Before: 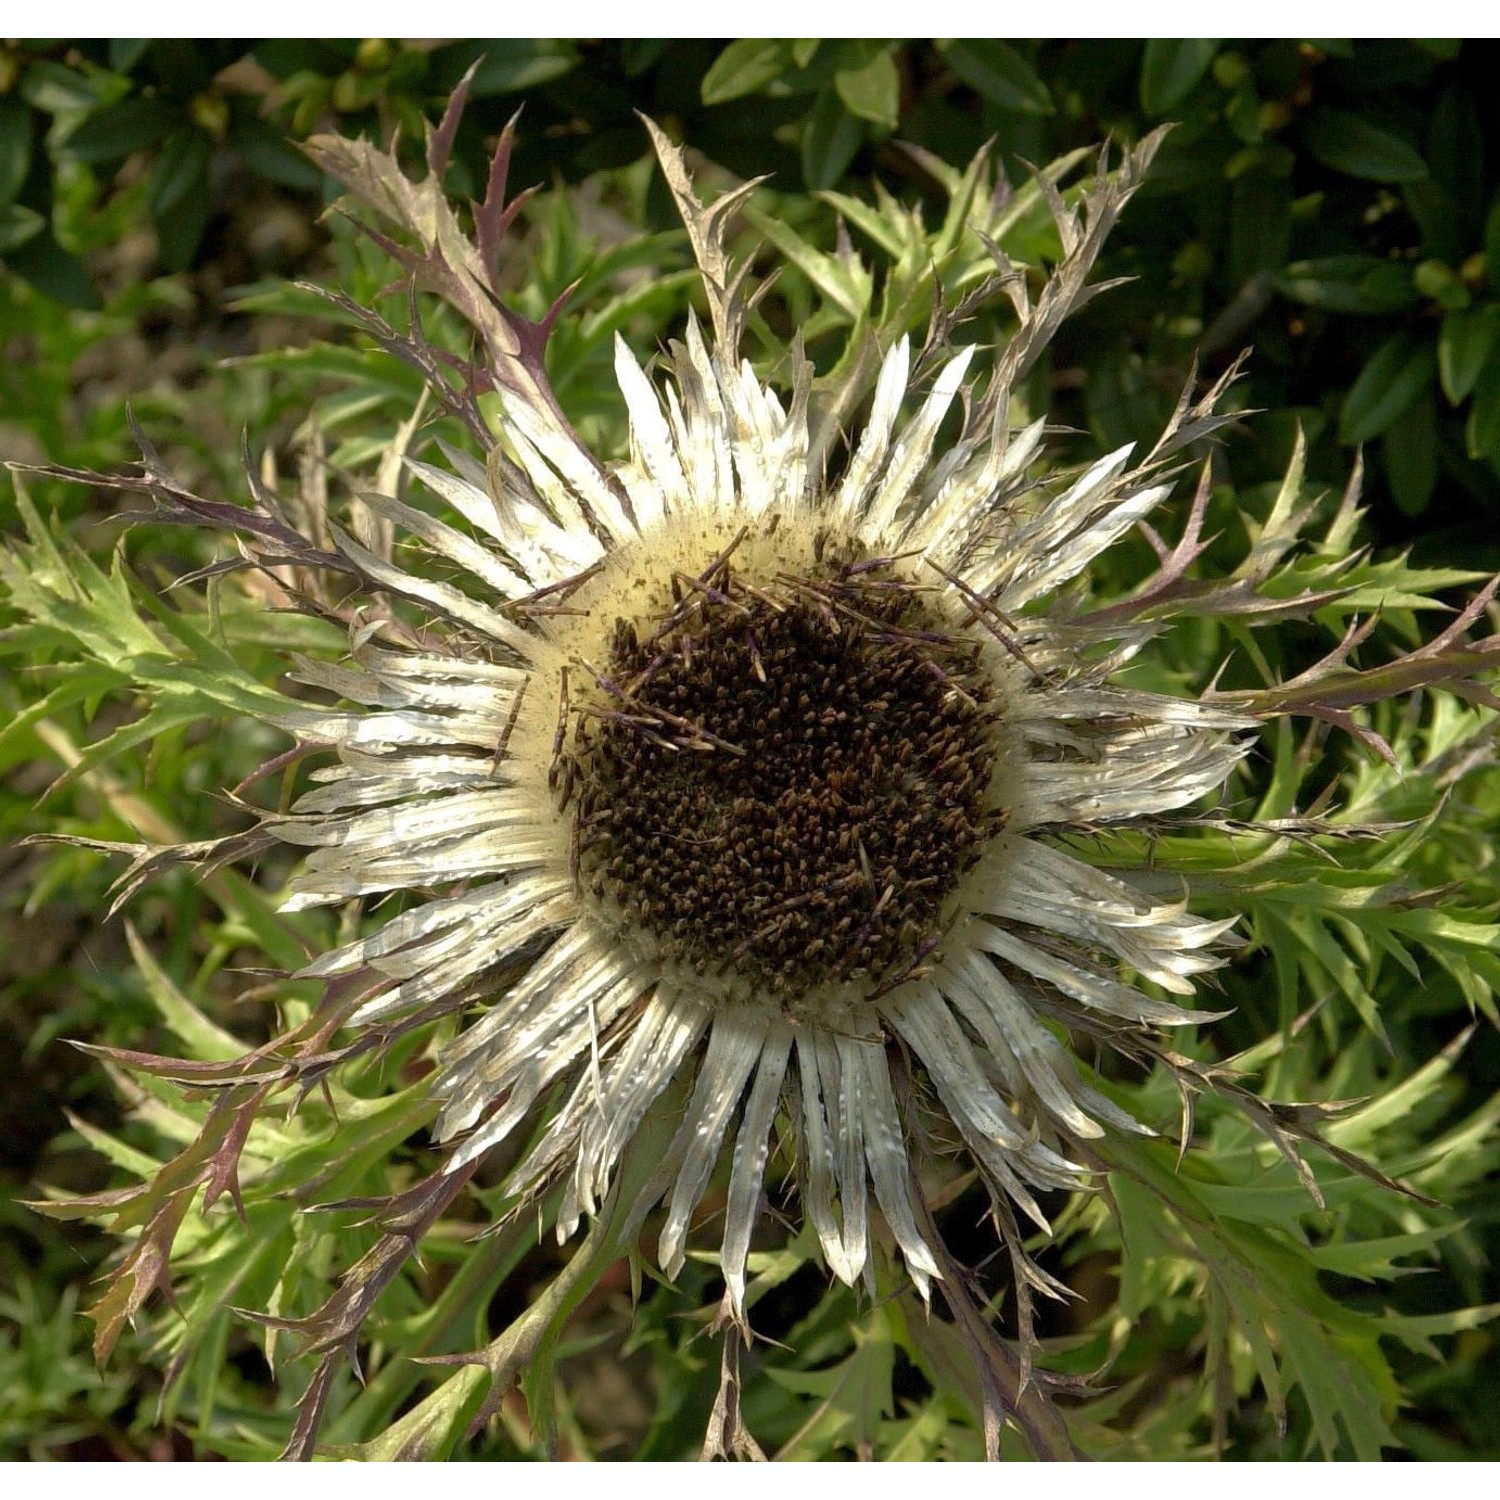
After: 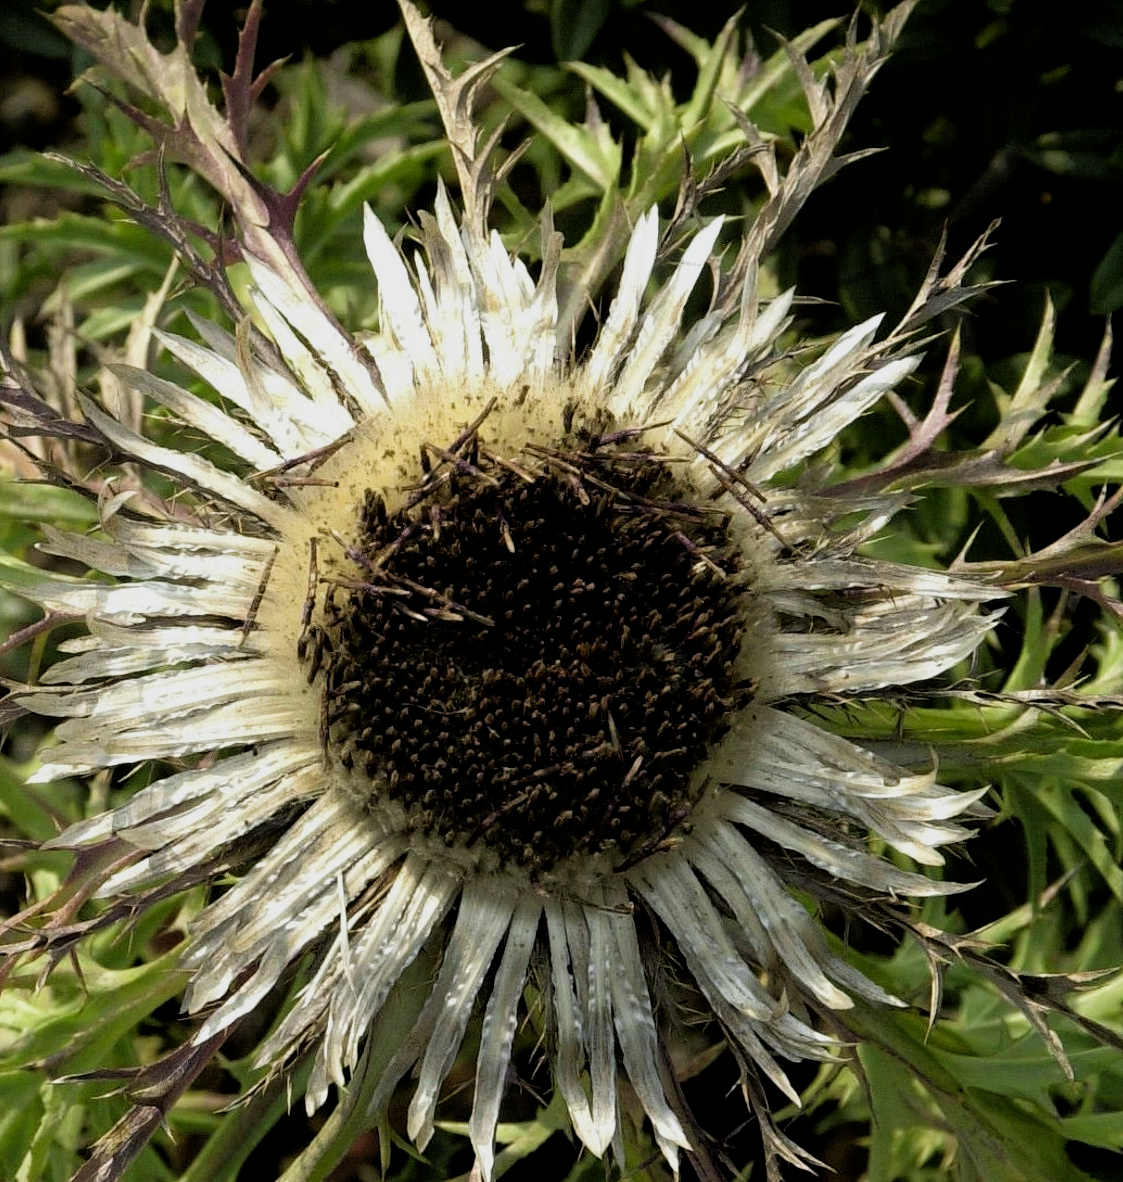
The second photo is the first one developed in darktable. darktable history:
crop: left 16.768%, top 8.653%, right 8.362%, bottom 12.485%
filmic rgb: black relative exposure -5 EV, white relative exposure 3.5 EV, hardness 3.19, contrast 1.3, highlights saturation mix -50%
white balance: red 0.988, blue 1.017
